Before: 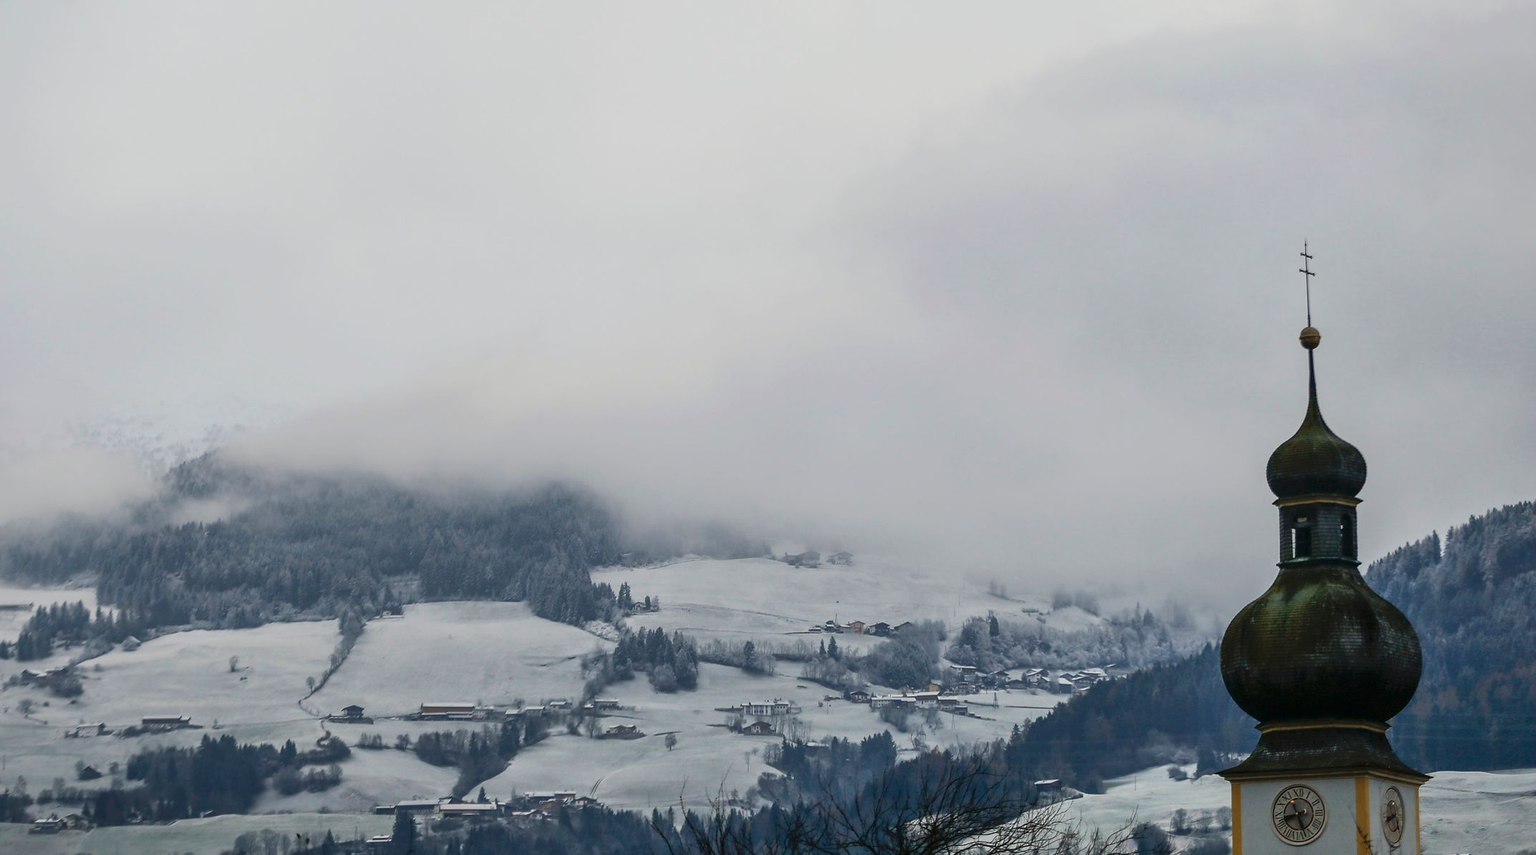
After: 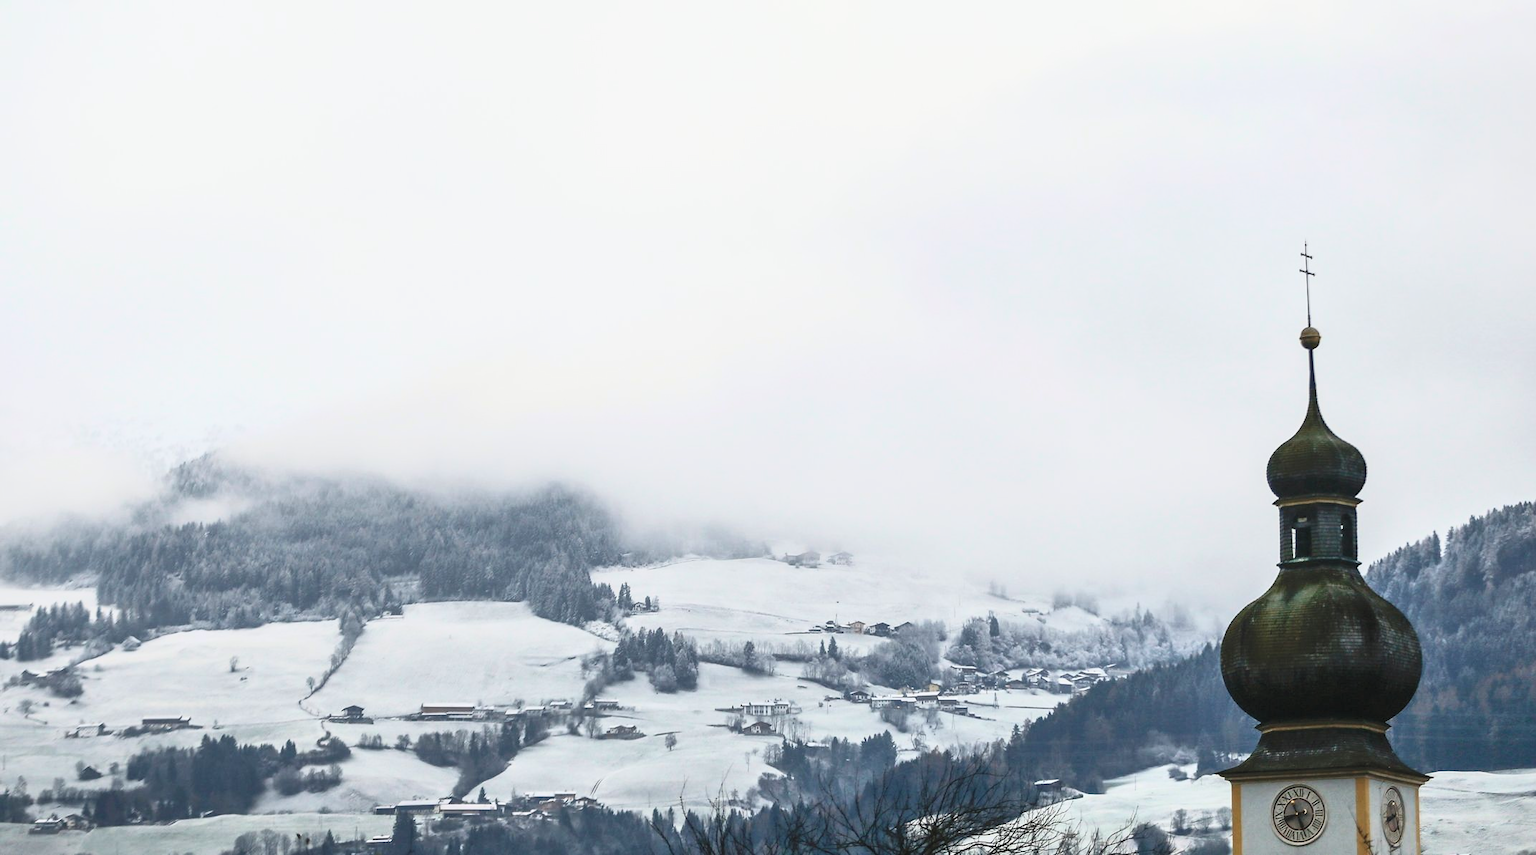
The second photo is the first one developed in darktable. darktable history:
contrast brightness saturation: contrast 0.391, brightness 0.537
